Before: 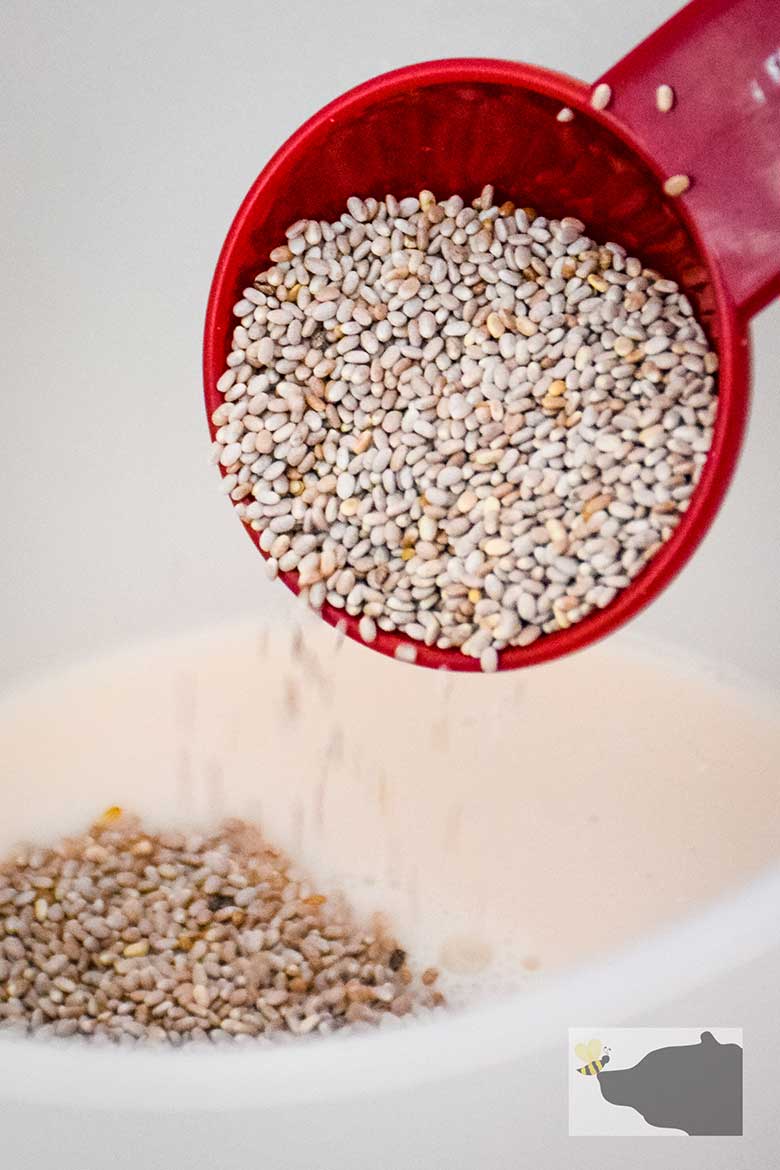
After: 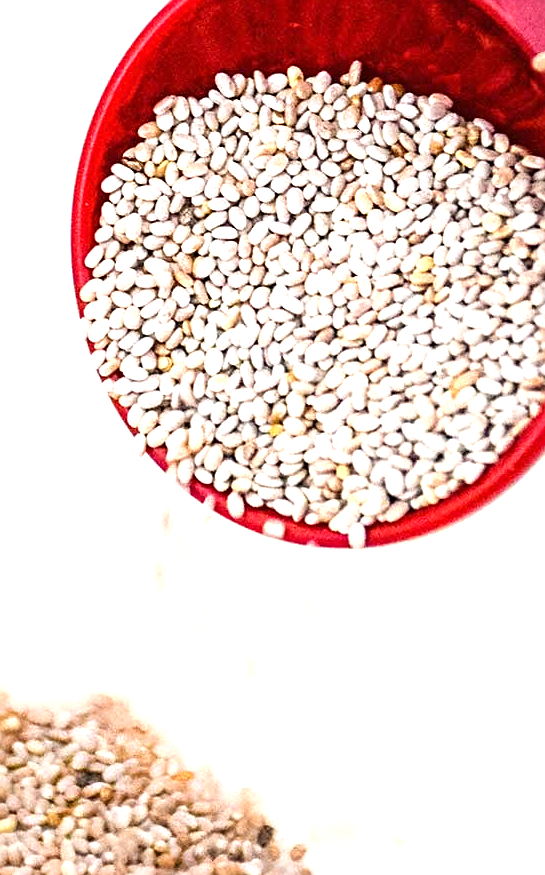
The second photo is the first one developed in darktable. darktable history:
crop and rotate: left 17.046%, top 10.659%, right 12.989%, bottom 14.553%
exposure: black level correction 0, exposure 0.95 EV, compensate exposure bias true, compensate highlight preservation false
sharpen: on, module defaults
